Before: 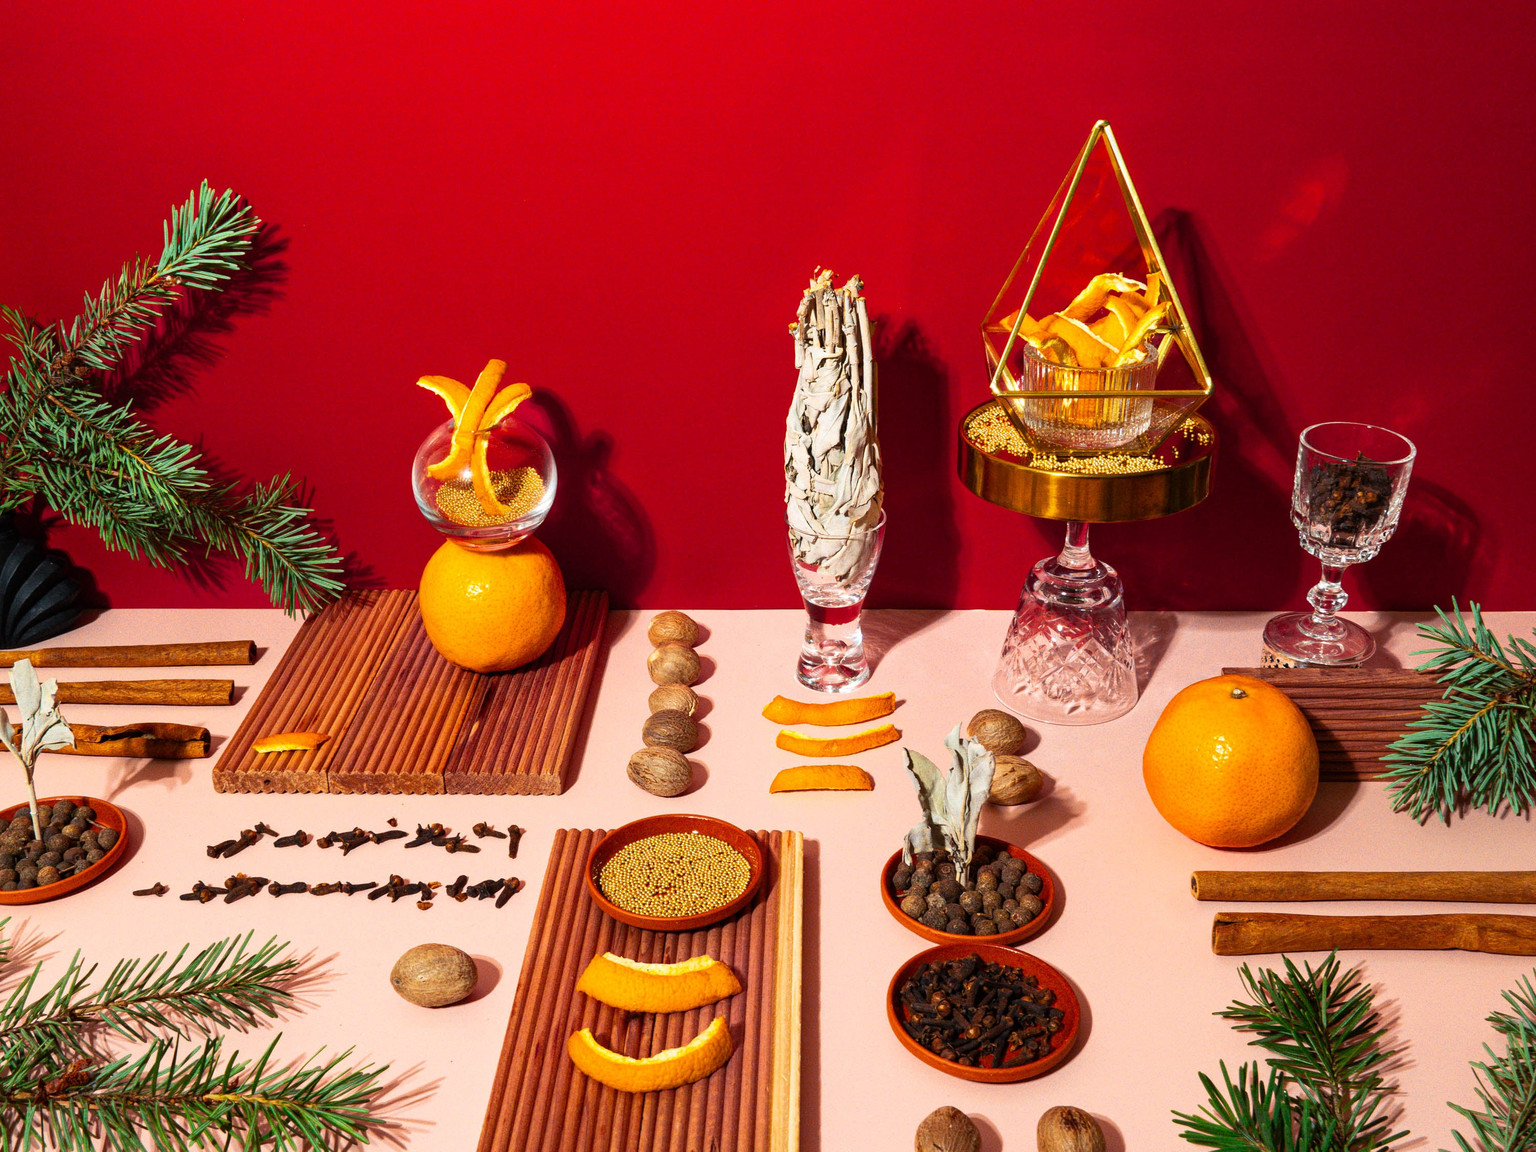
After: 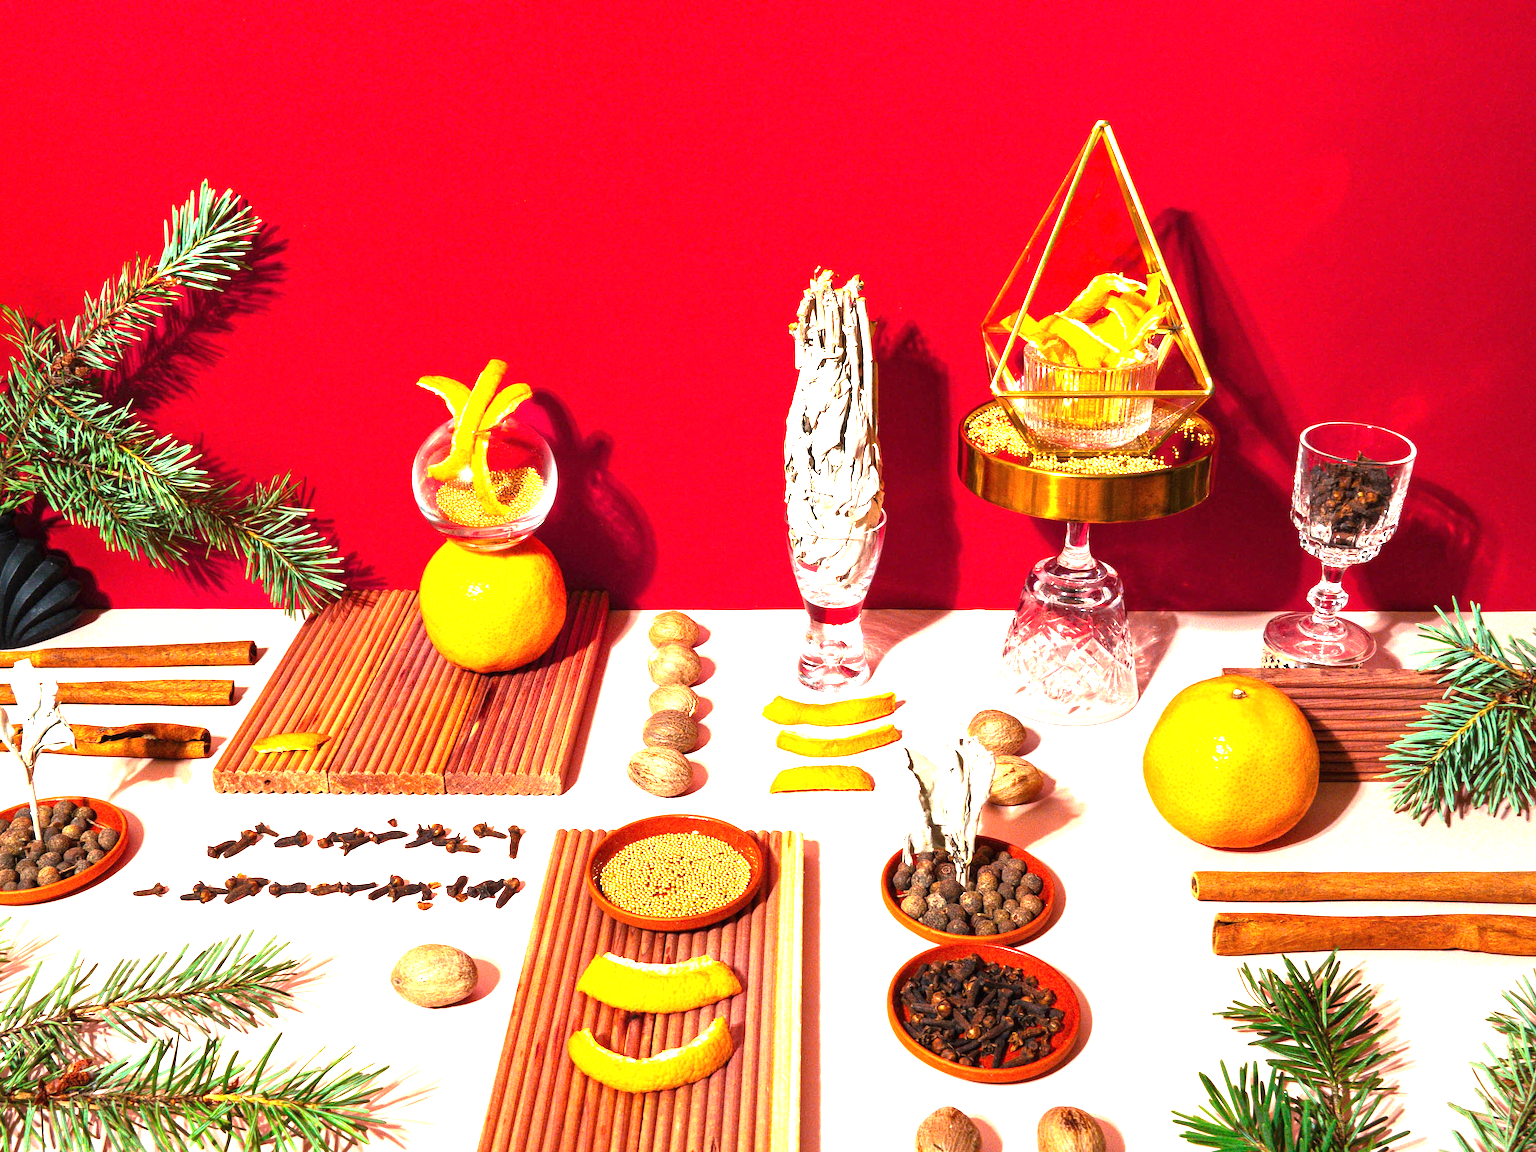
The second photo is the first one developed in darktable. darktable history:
exposure: black level correction 0, exposure 1.626 EV, compensate exposure bias true, compensate highlight preservation false
